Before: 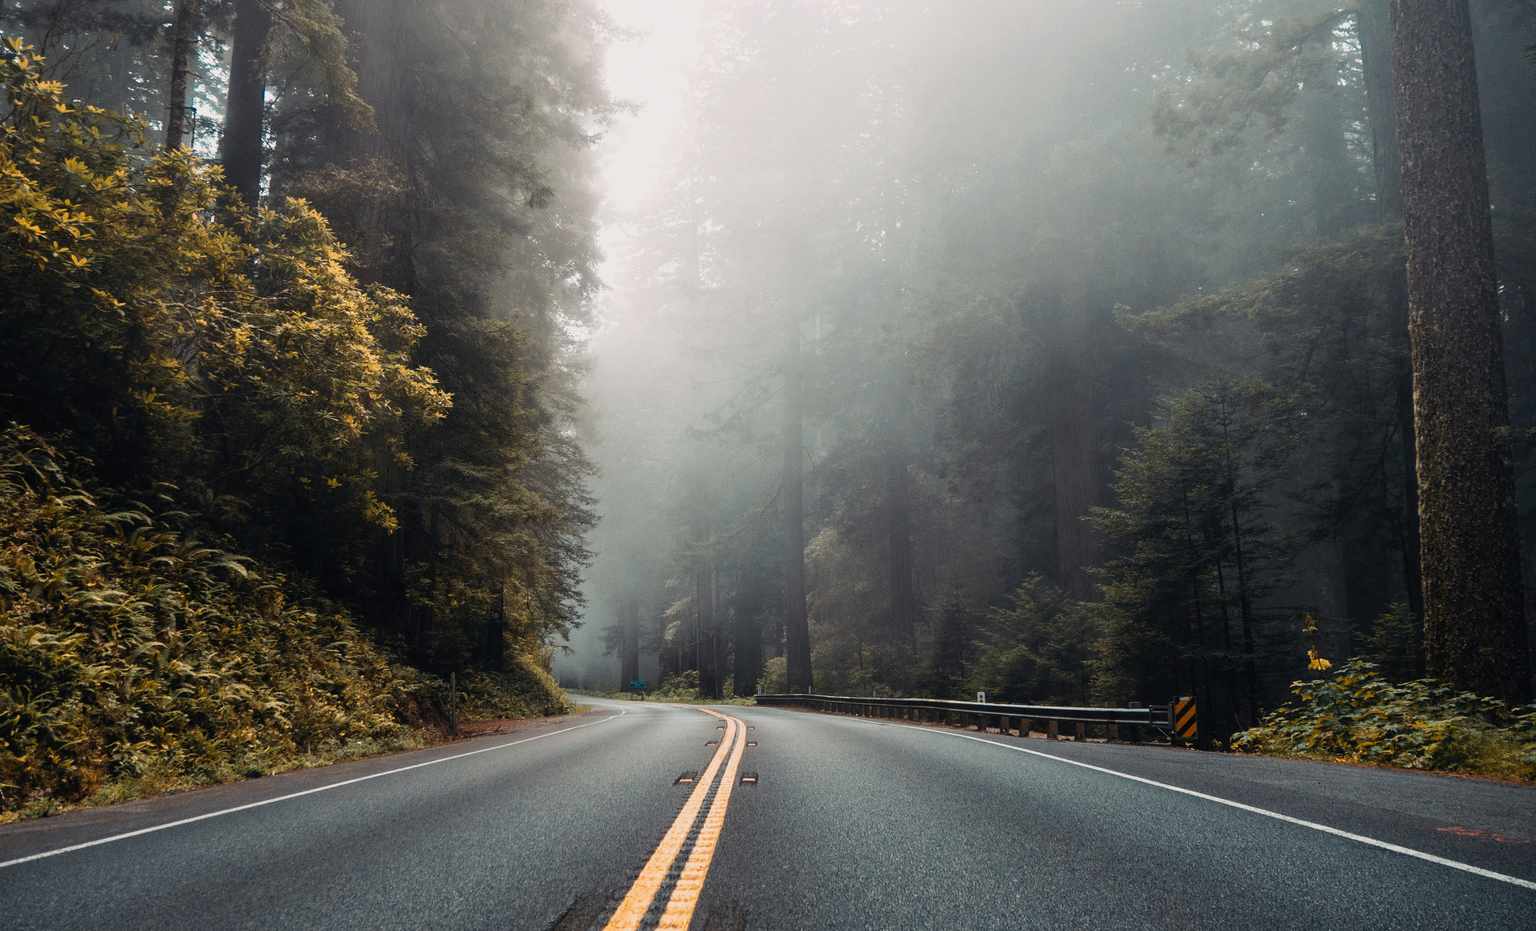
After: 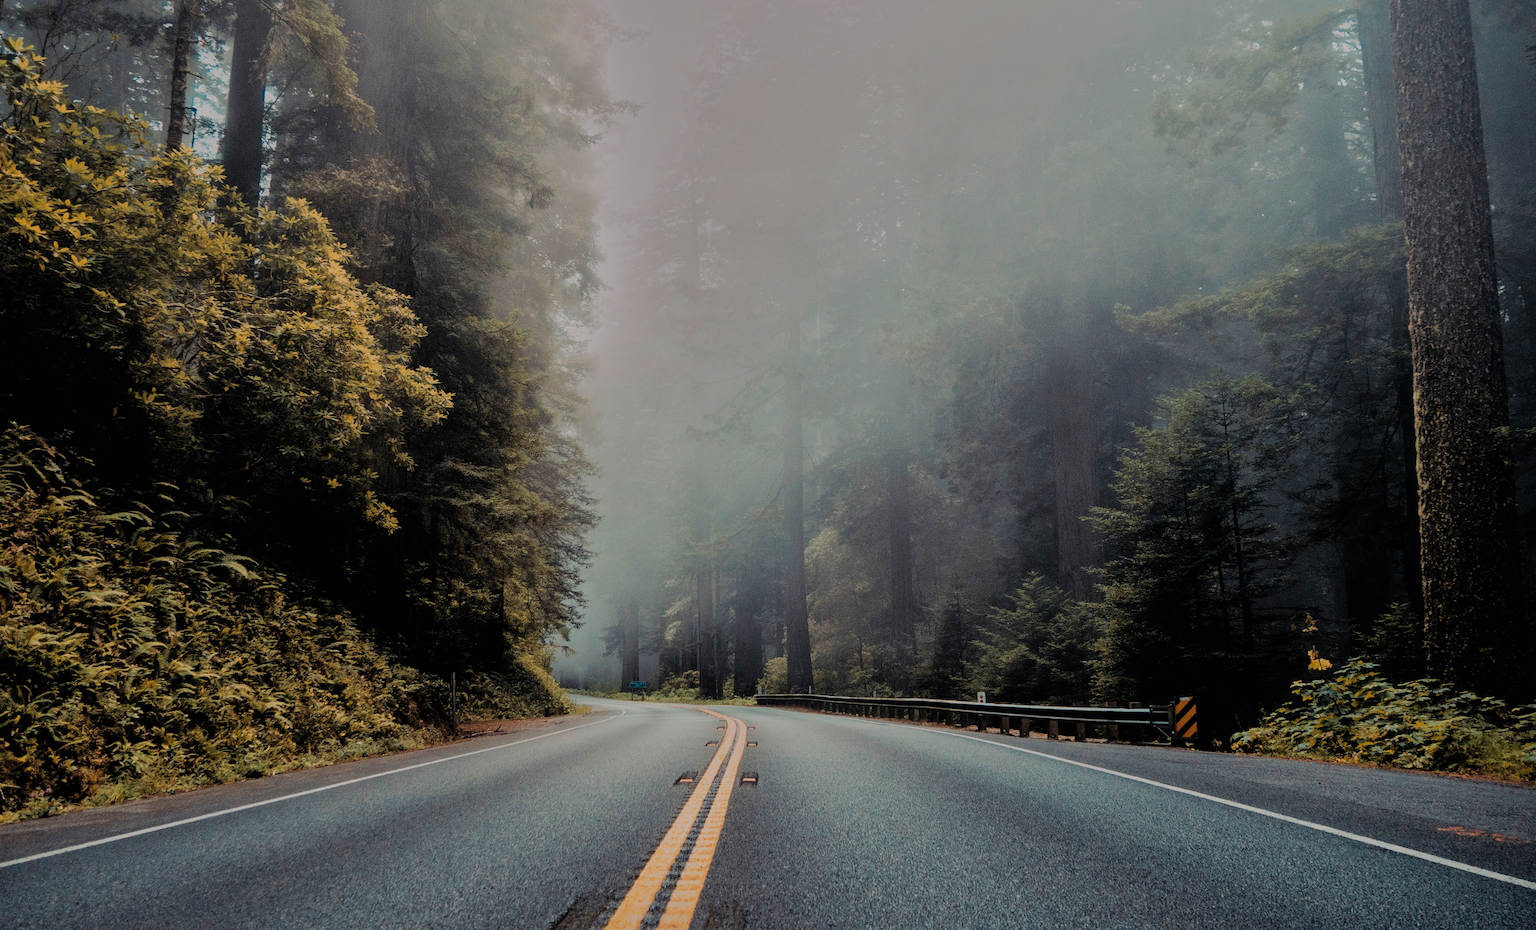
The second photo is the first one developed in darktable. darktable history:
velvia: on, module defaults
shadows and highlights: shadows 38.7, highlights -73.99
filmic rgb: black relative exposure -6.11 EV, white relative exposure 6.96 EV, threshold 2.97 EV, hardness 2.26, enable highlight reconstruction true
